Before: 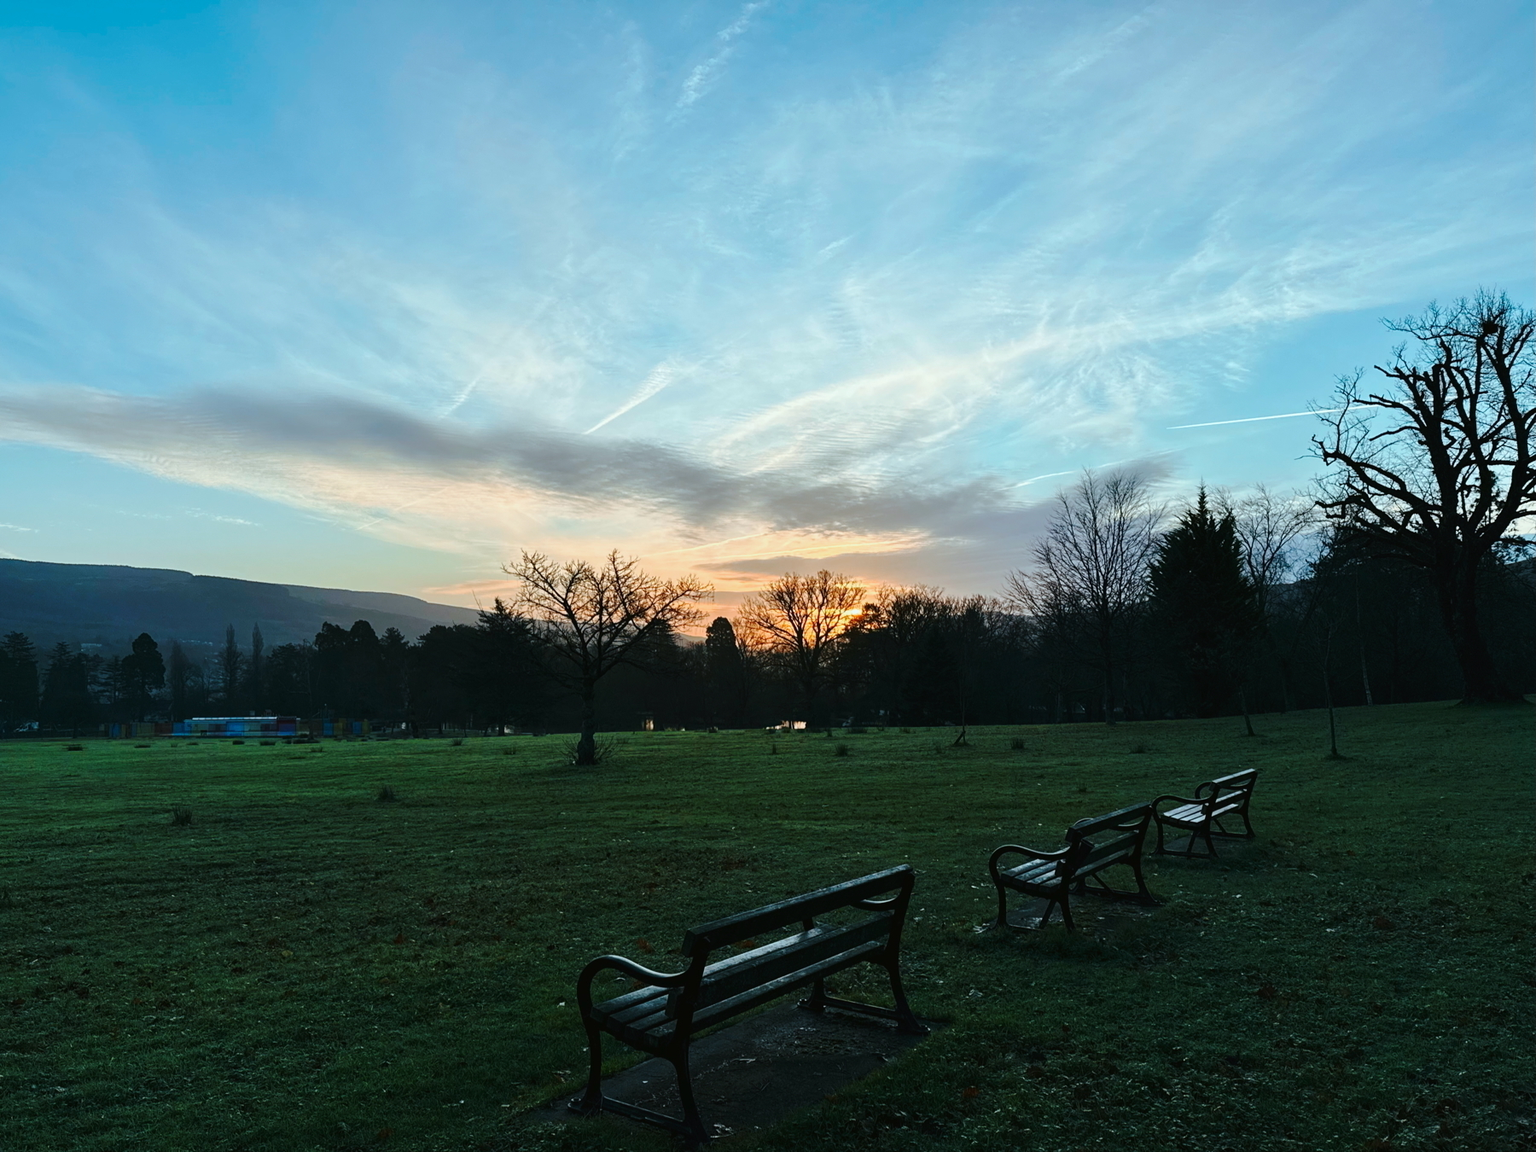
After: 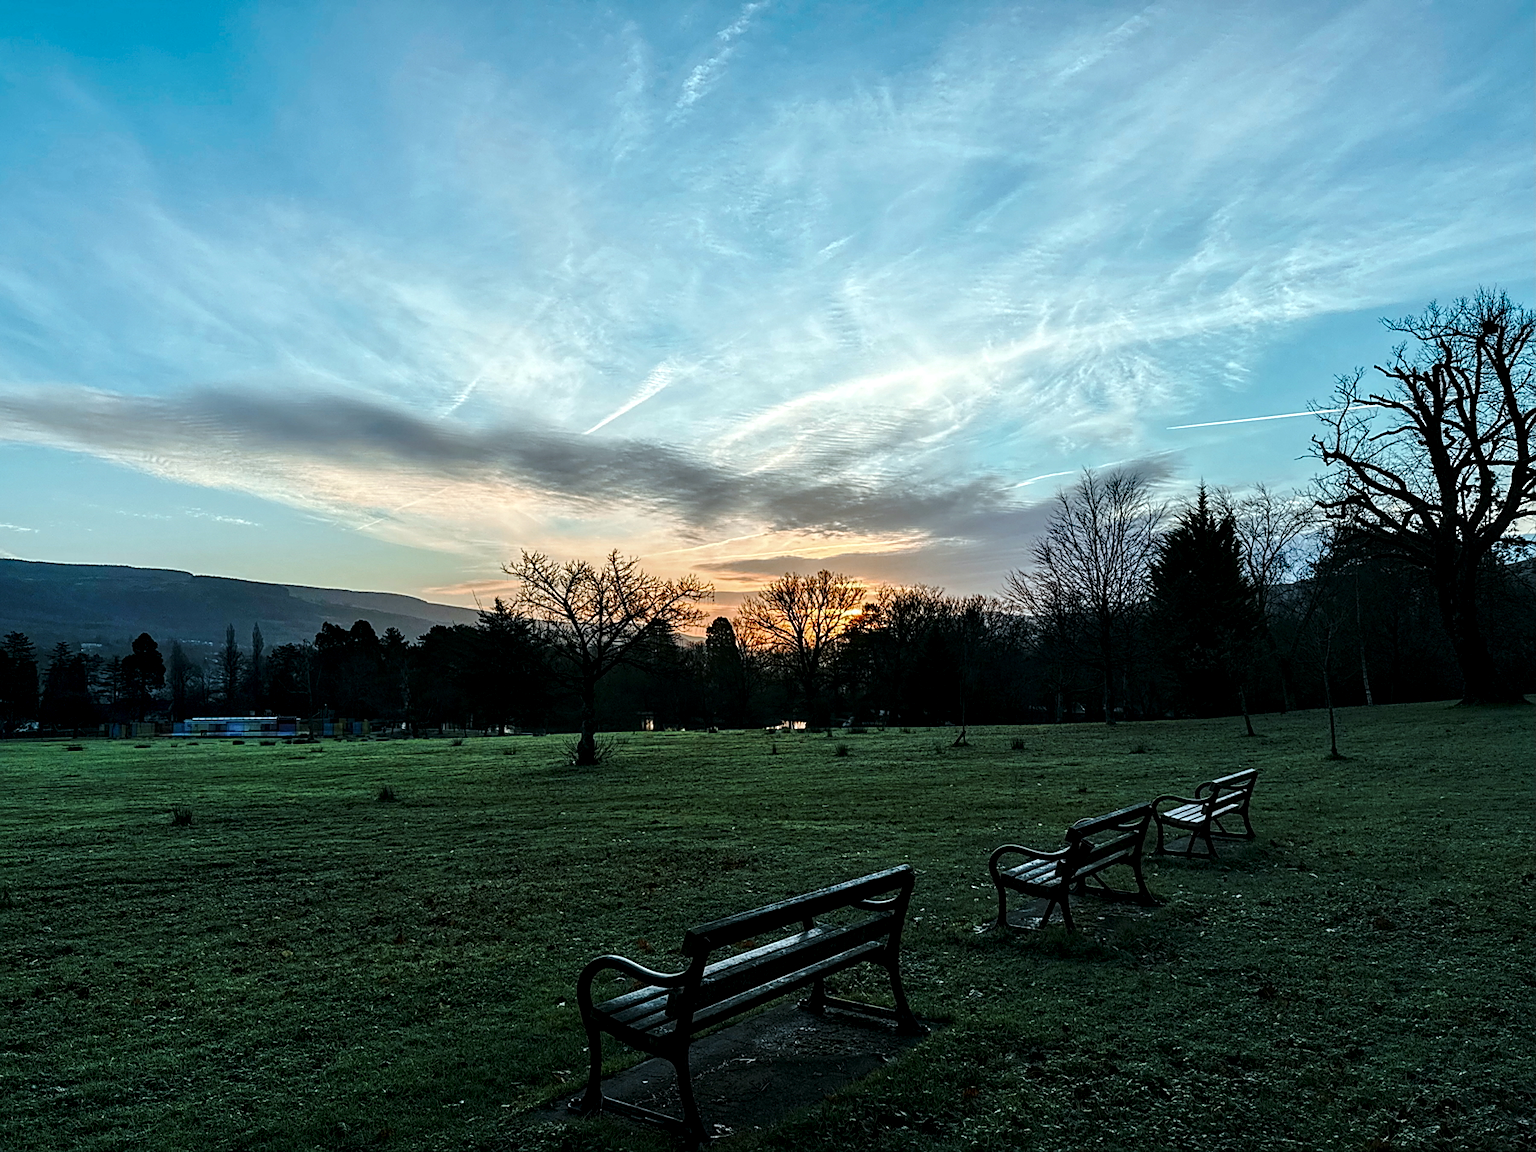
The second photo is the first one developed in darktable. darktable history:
local contrast: highlights 22%, shadows 70%, detail 170%
sharpen: on, module defaults
